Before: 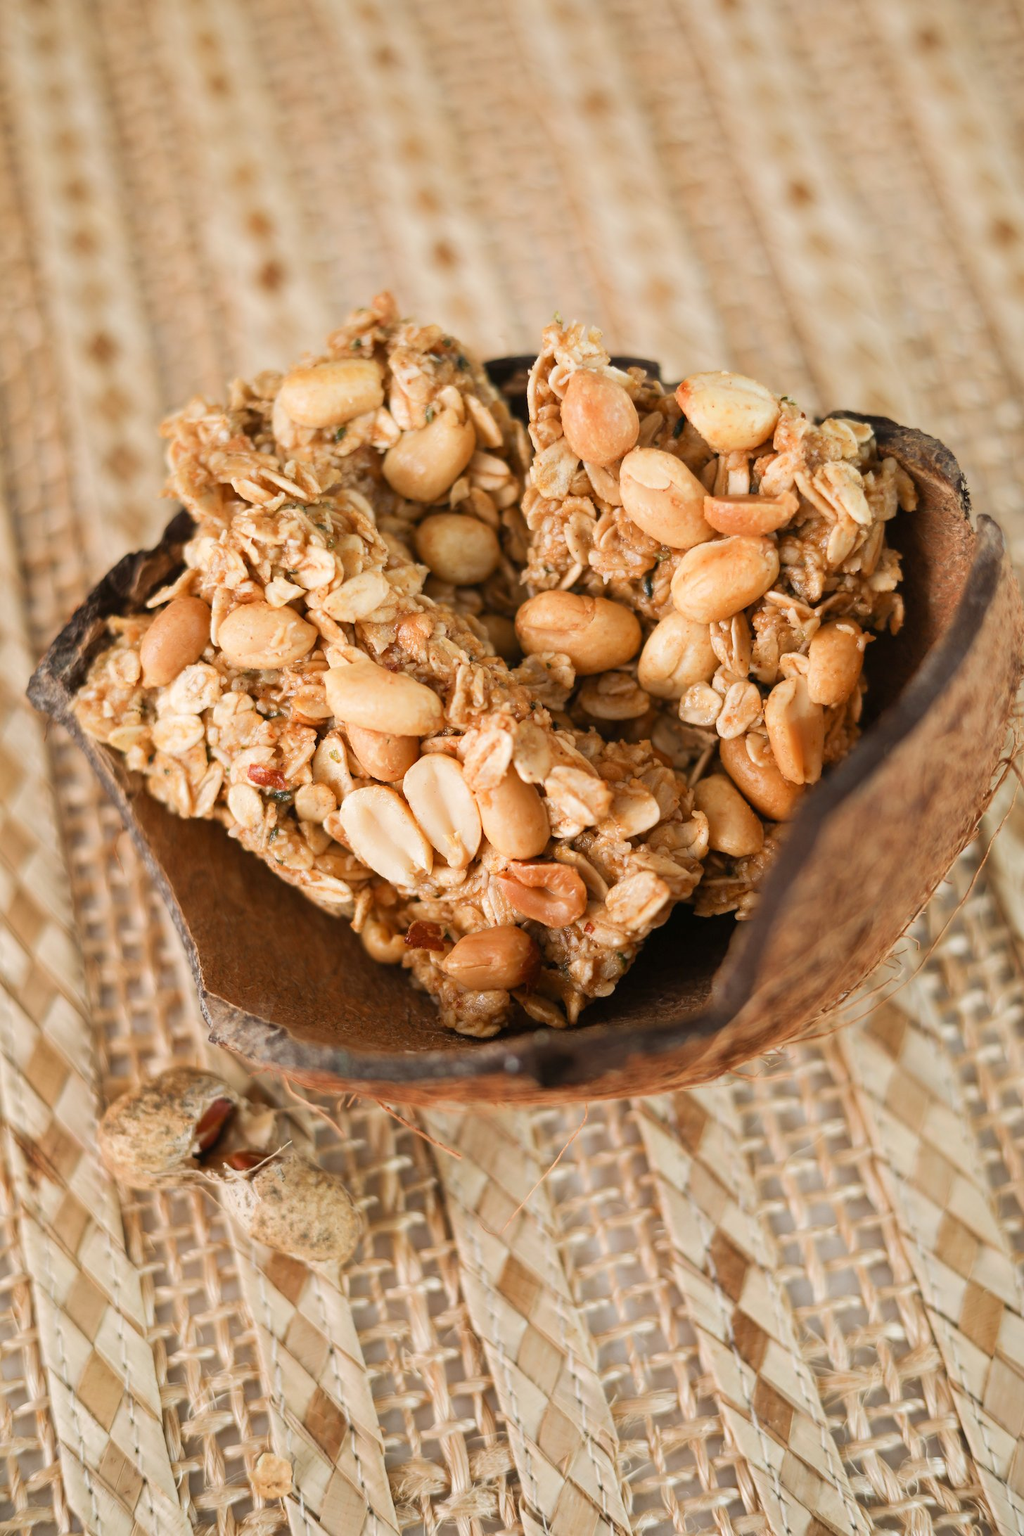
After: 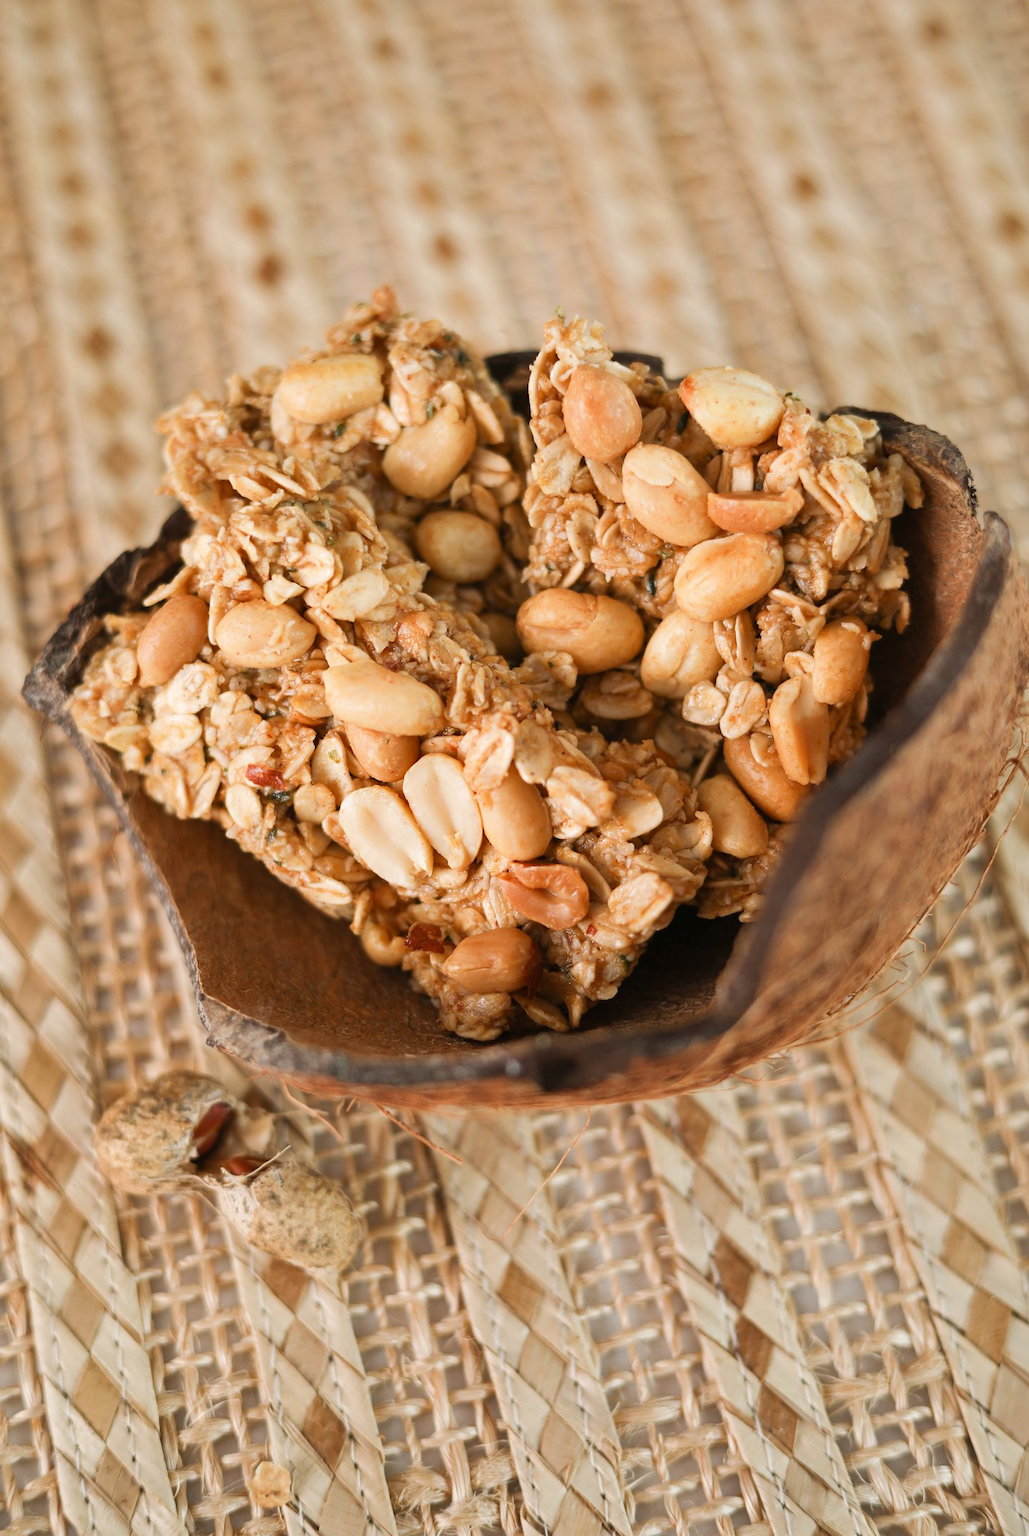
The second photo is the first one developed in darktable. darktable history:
crop: left 0.488%, top 0.631%, right 0.124%, bottom 0.553%
shadows and highlights: shadows 31.65, highlights -31.26, soften with gaussian
